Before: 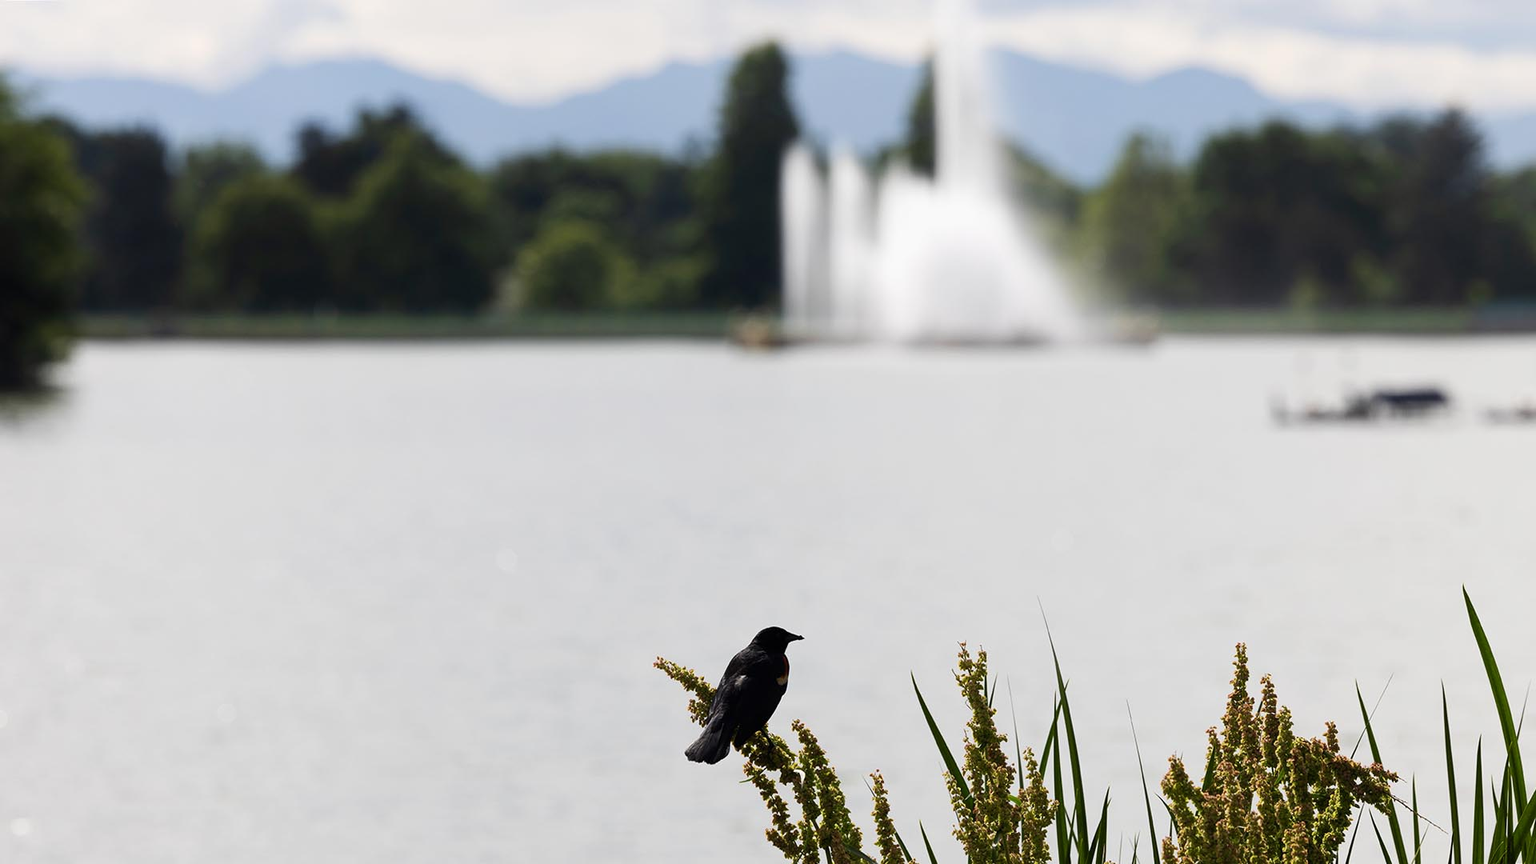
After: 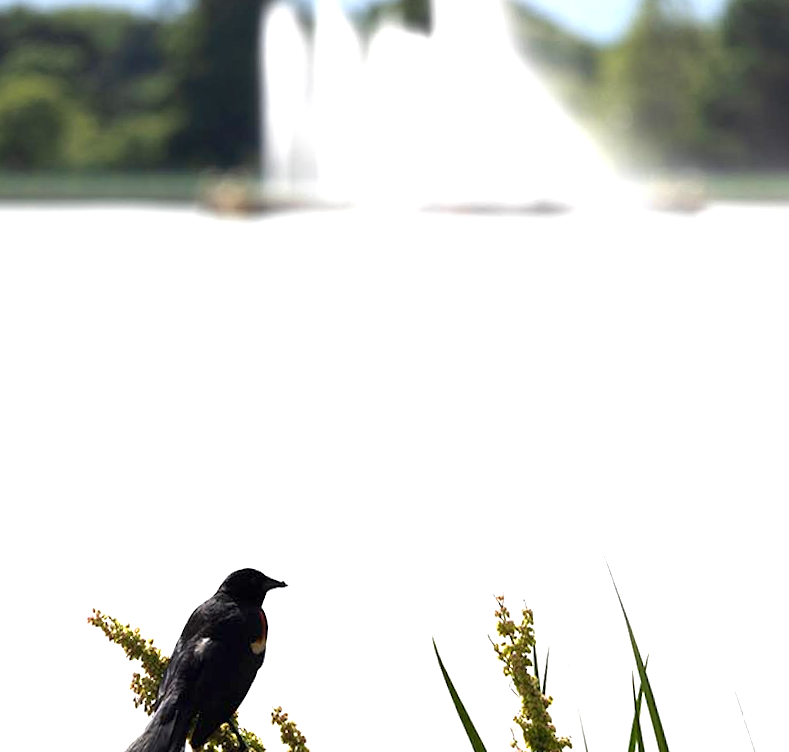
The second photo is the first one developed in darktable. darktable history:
local contrast: mode bilateral grid, contrast 20, coarseness 50, detail 130%, midtone range 0.2
rotate and perspective: rotation 0.72°, lens shift (vertical) -0.352, lens shift (horizontal) -0.051, crop left 0.152, crop right 0.859, crop top 0.019, crop bottom 0.964
crop: left 32.075%, top 10.976%, right 18.355%, bottom 17.596%
exposure: black level correction 0, exposure 1.1 EV, compensate highlight preservation false
